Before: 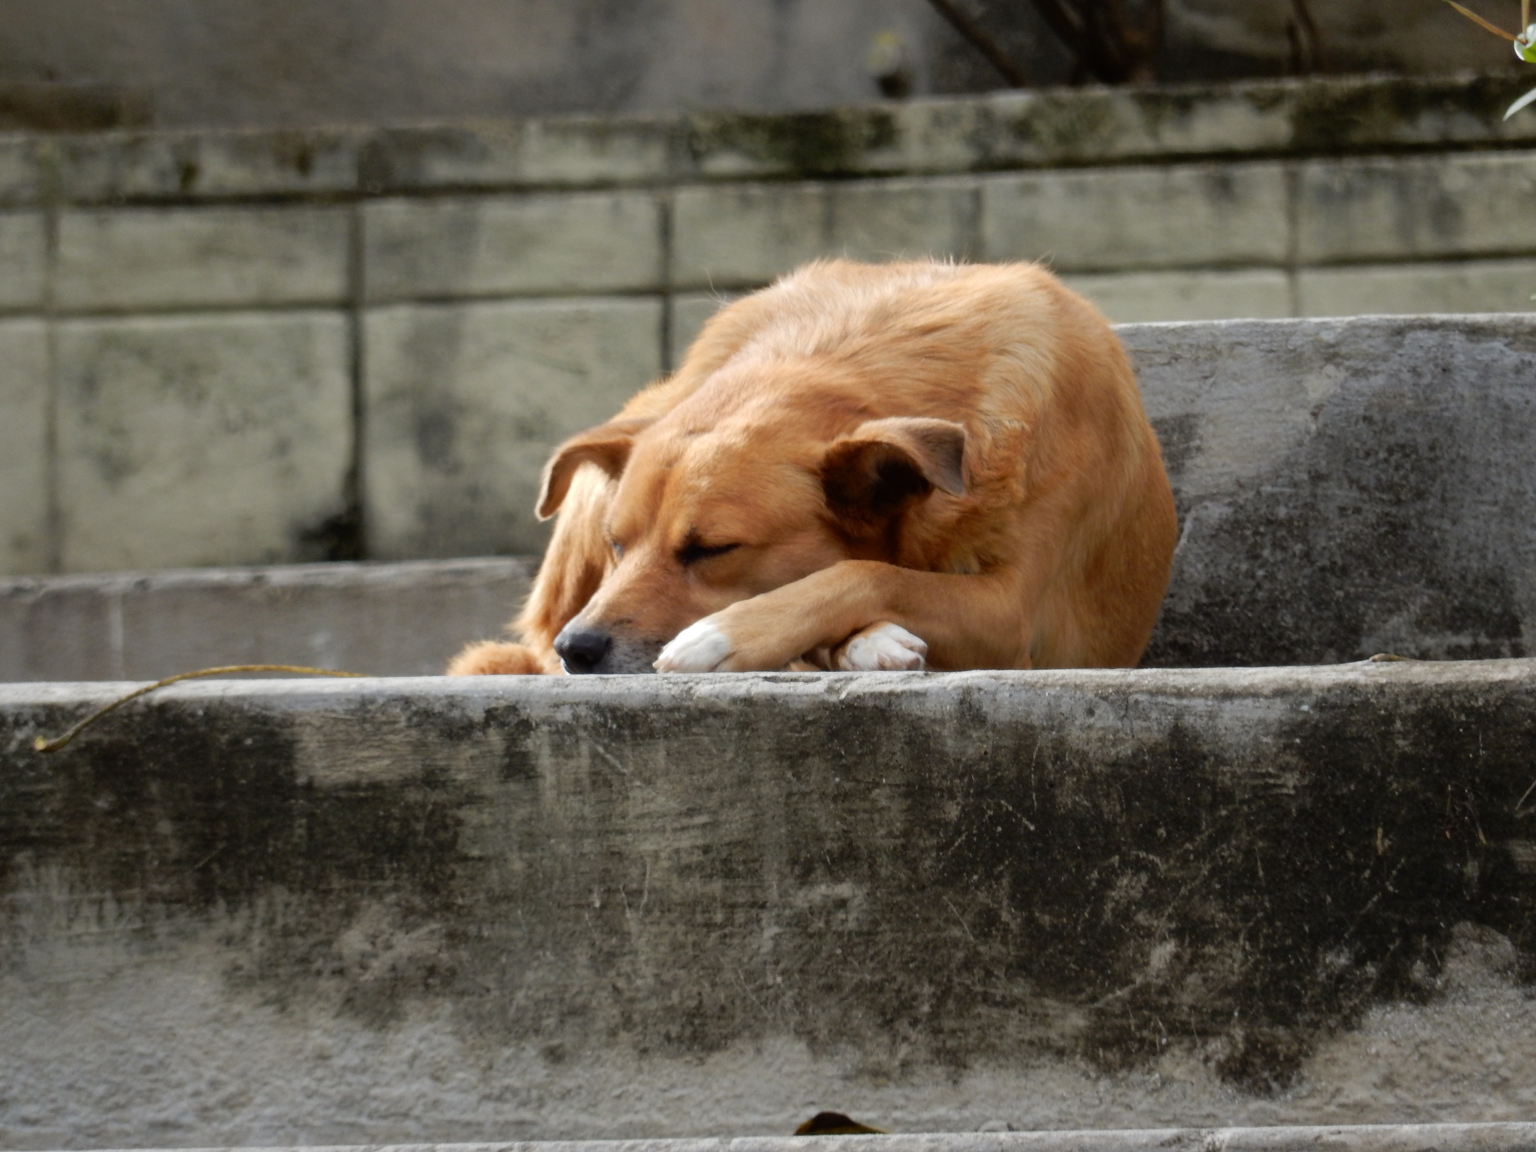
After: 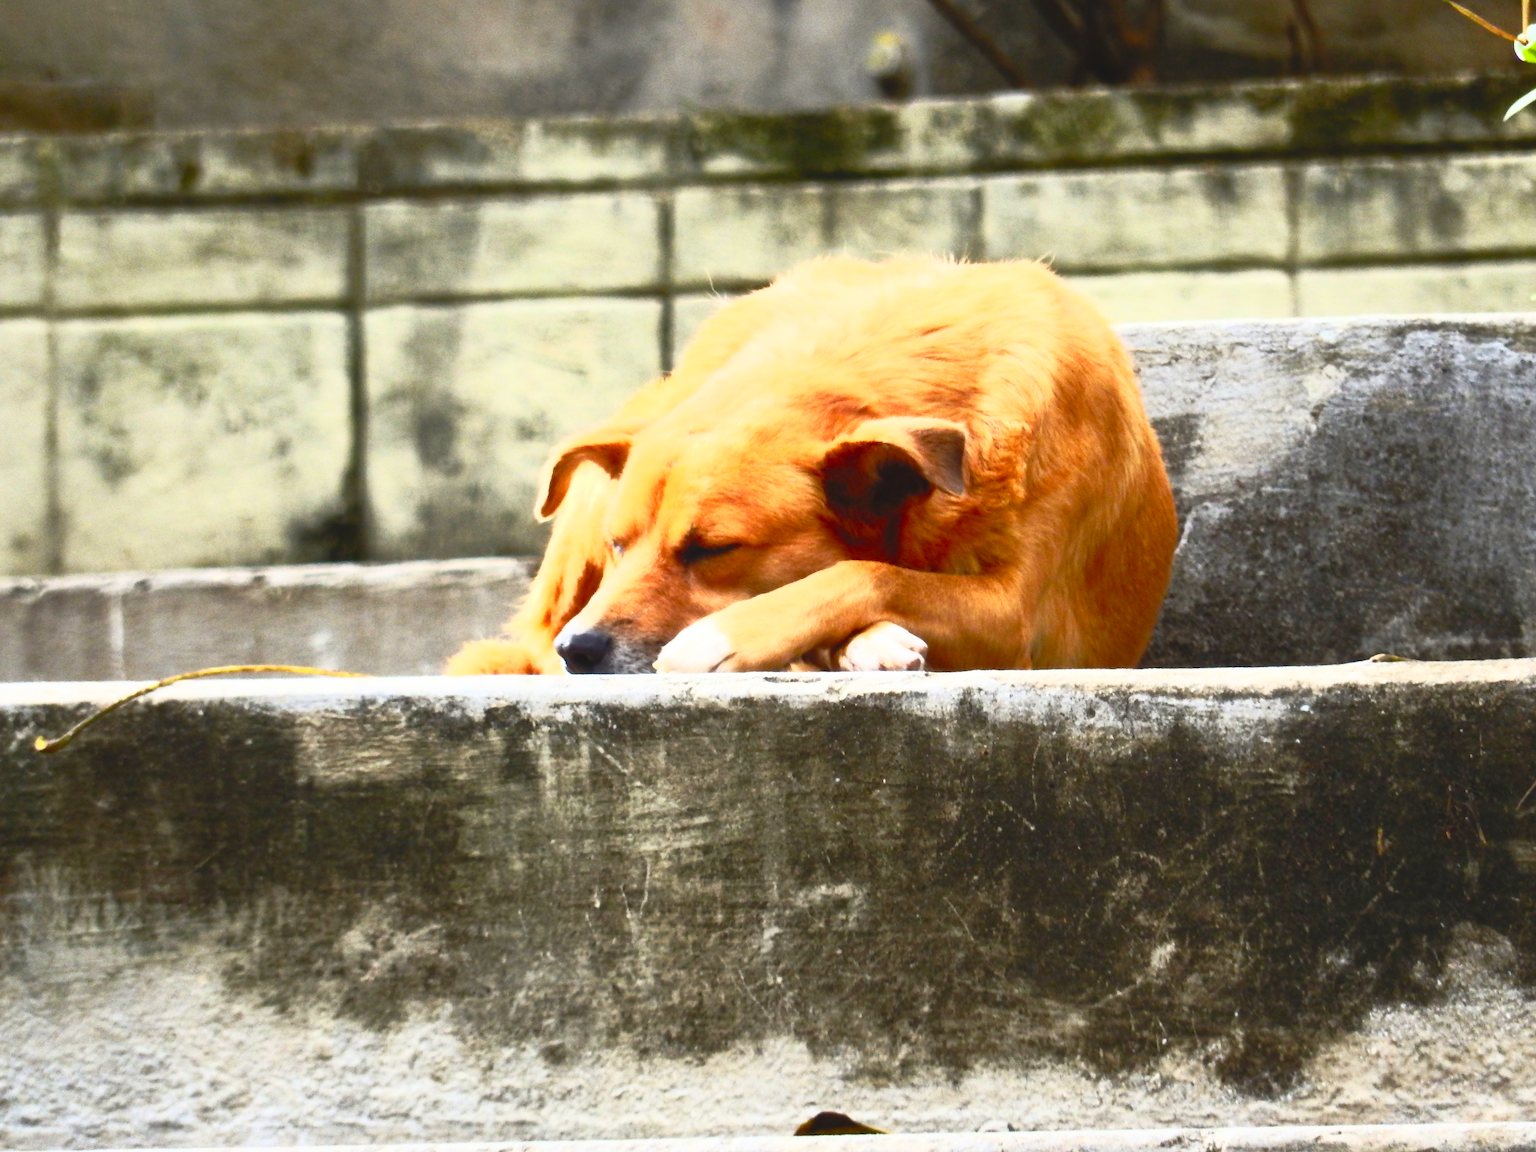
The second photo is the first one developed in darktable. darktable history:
contrast brightness saturation: contrast 0.983, brightness 0.994, saturation 0.995
